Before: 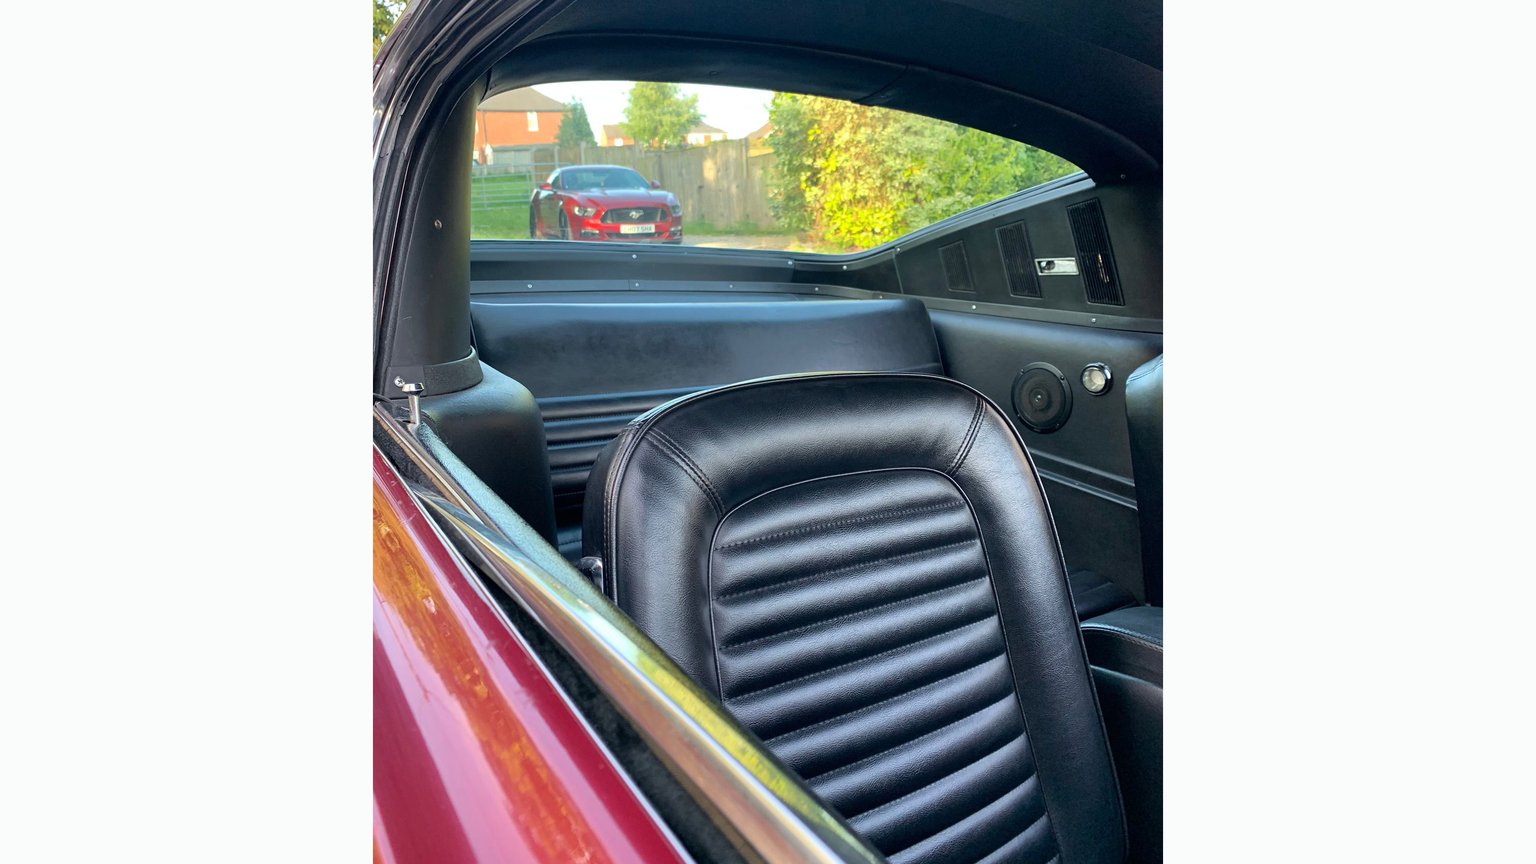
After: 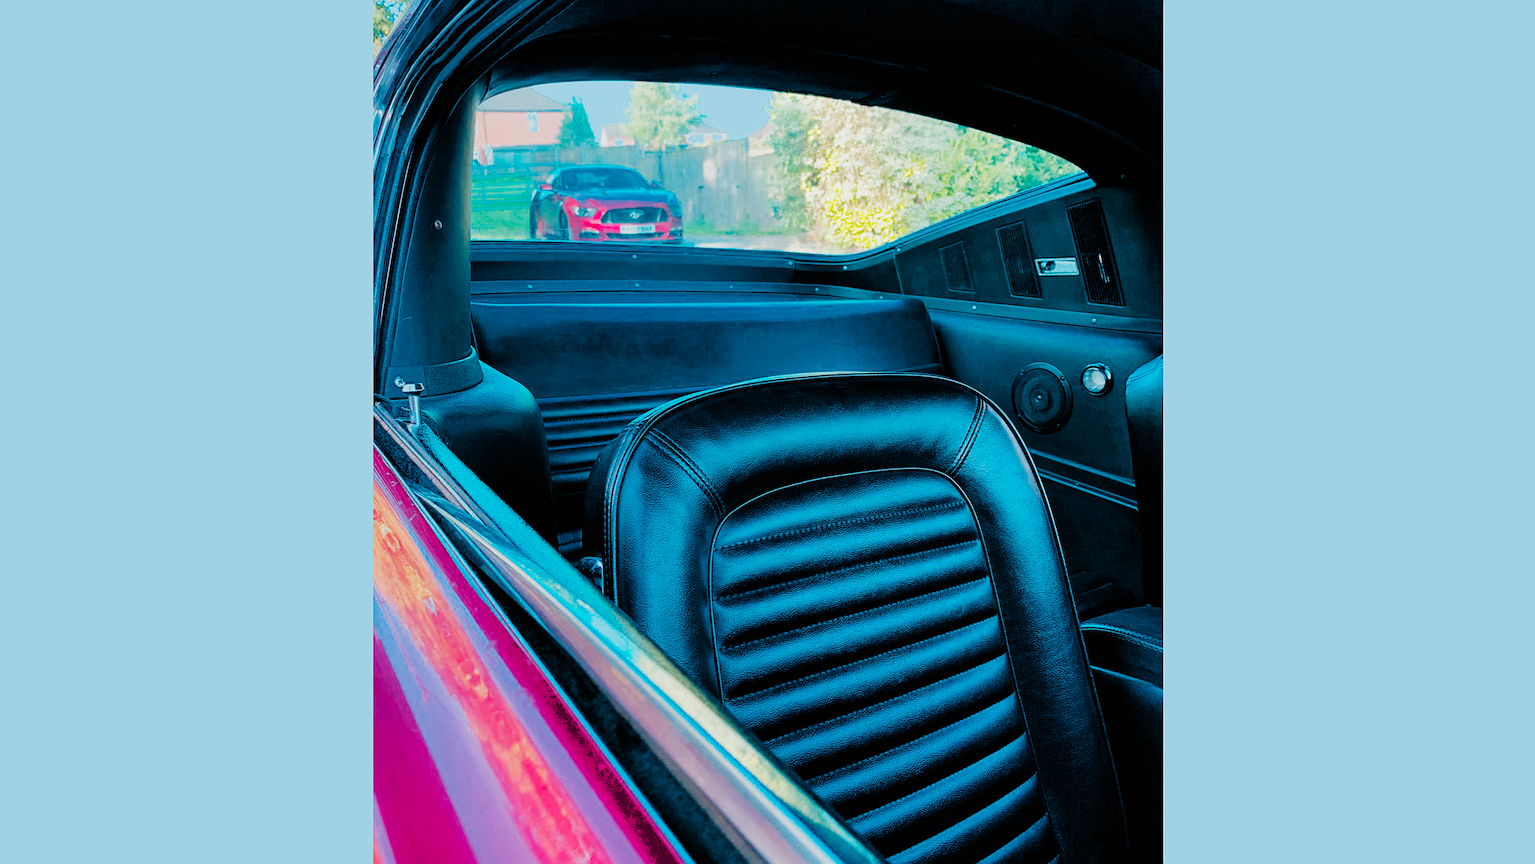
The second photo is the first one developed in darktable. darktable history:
filmic rgb: black relative exposure -7.85 EV, white relative exposure 4.34 EV, hardness 3.88, preserve chrominance no, color science v5 (2021), contrast in shadows safe, contrast in highlights safe
sharpen: amount 0.542
color calibration: output R [1.422, -0.35, -0.252, 0], output G [-0.238, 1.259, -0.084, 0], output B [-0.081, -0.196, 1.58, 0], output brightness [0.49, 0.671, -0.57, 0], illuminant as shot in camera, x 0.377, y 0.392, temperature 4197.24 K
tone equalizer: edges refinement/feathering 500, mask exposure compensation -1.57 EV, preserve details no
